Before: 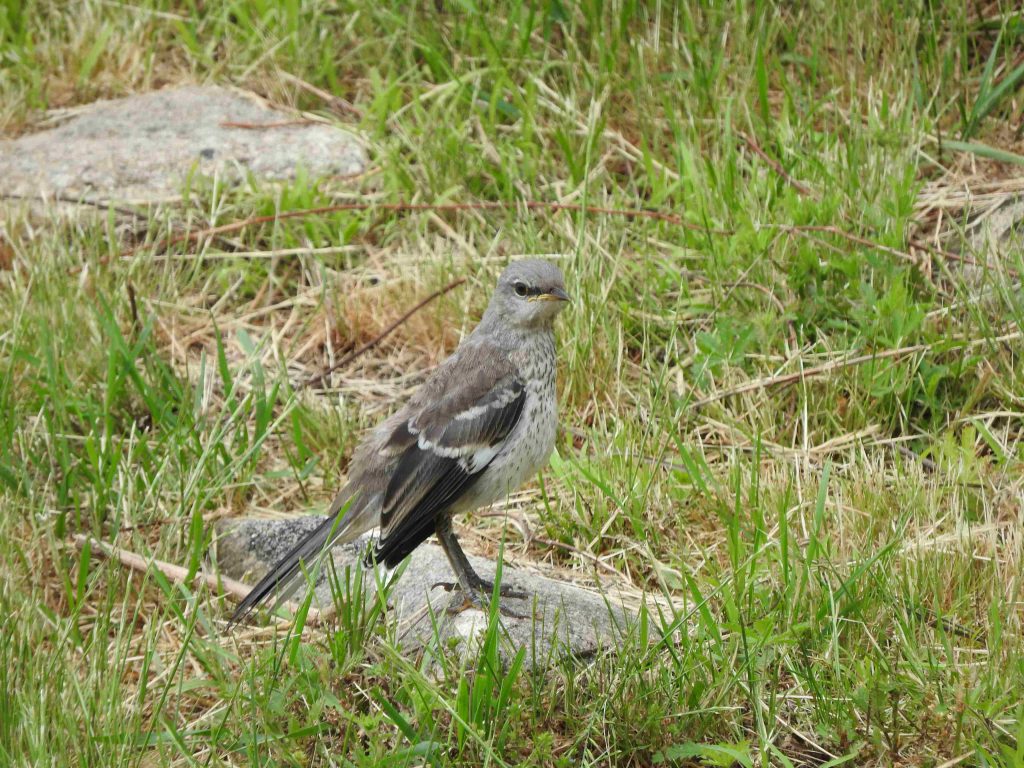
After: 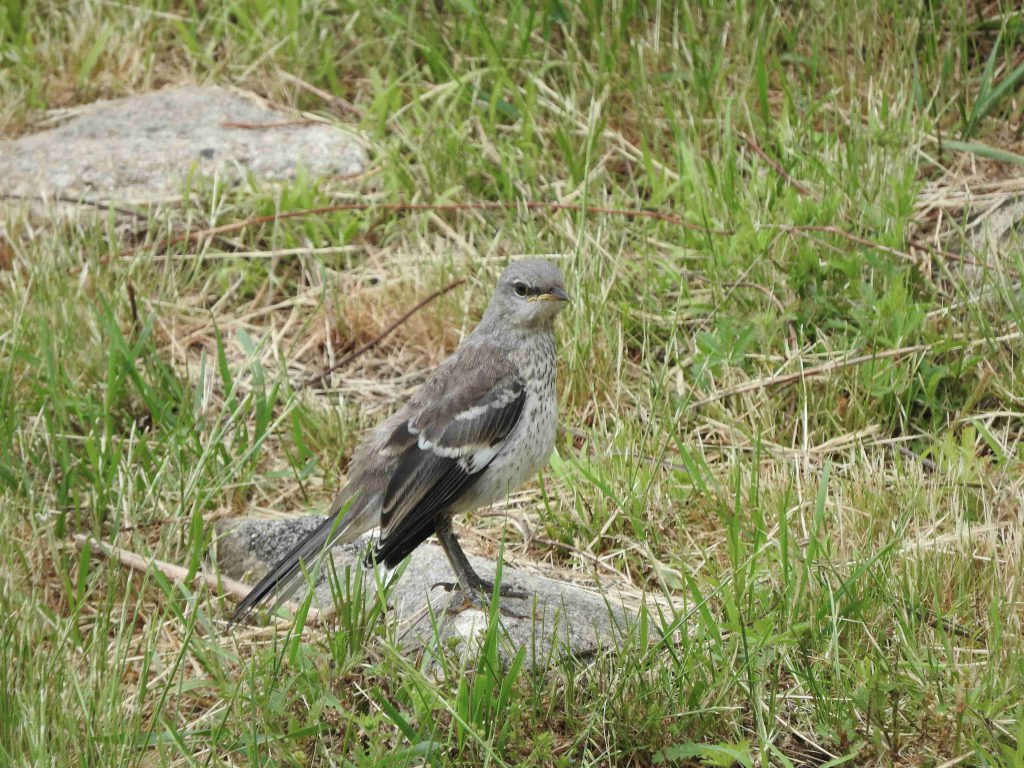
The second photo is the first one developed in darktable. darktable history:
contrast brightness saturation: saturation -0.166
